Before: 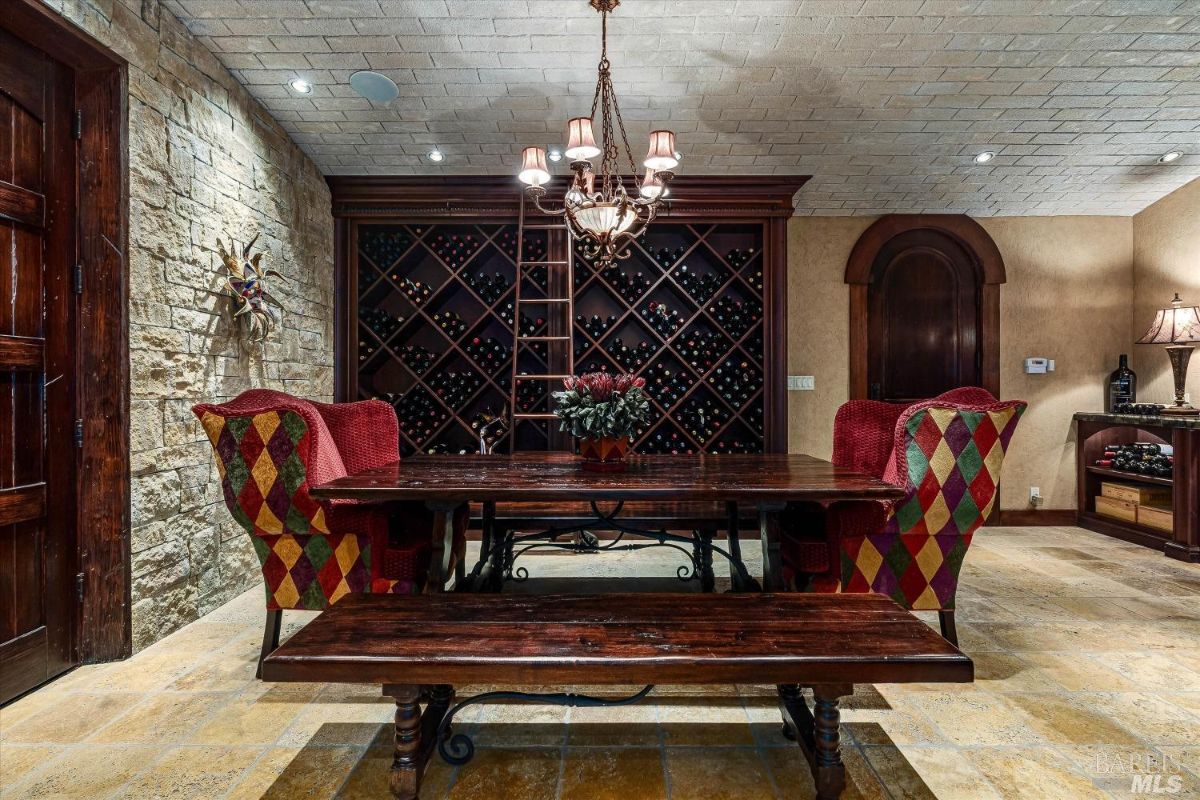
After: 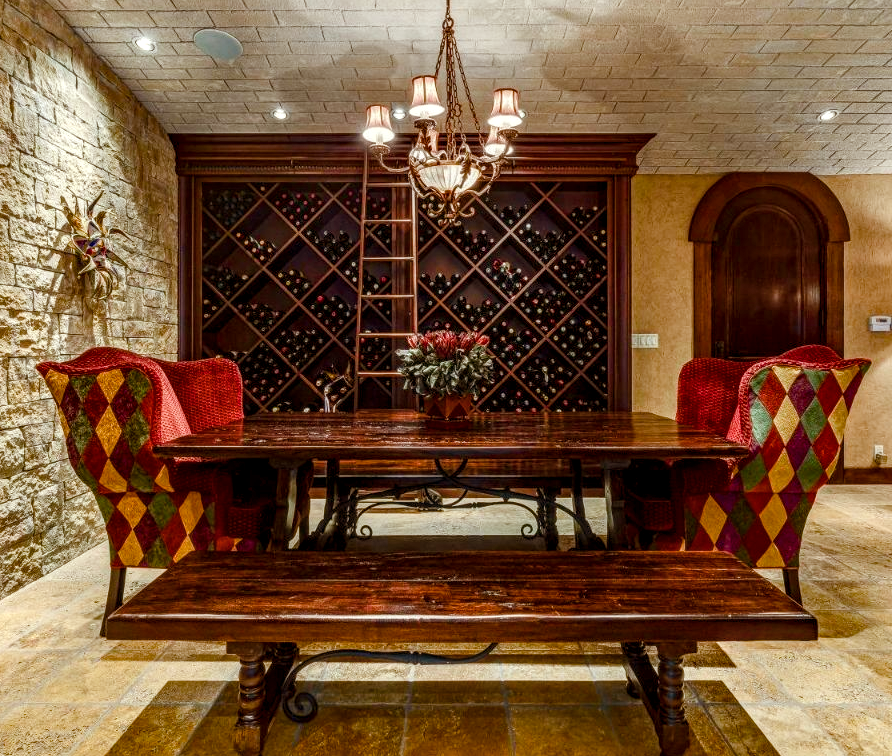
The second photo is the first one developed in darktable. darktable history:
color balance rgb: power › luminance 9.794%, power › chroma 2.81%, power › hue 56.9°, perceptual saturation grading › global saturation 0.124%, perceptual saturation grading › highlights -17.689%, perceptual saturation grading › mid-tones 32.58%, perceptual saturation grading › shadows 50.387%
local contrast: detail 130%
crop and rotate: left 13.005%, top 5.43%, right 12.621%
contrast brightness saturation: contrast 0.012, saturation -0.06
